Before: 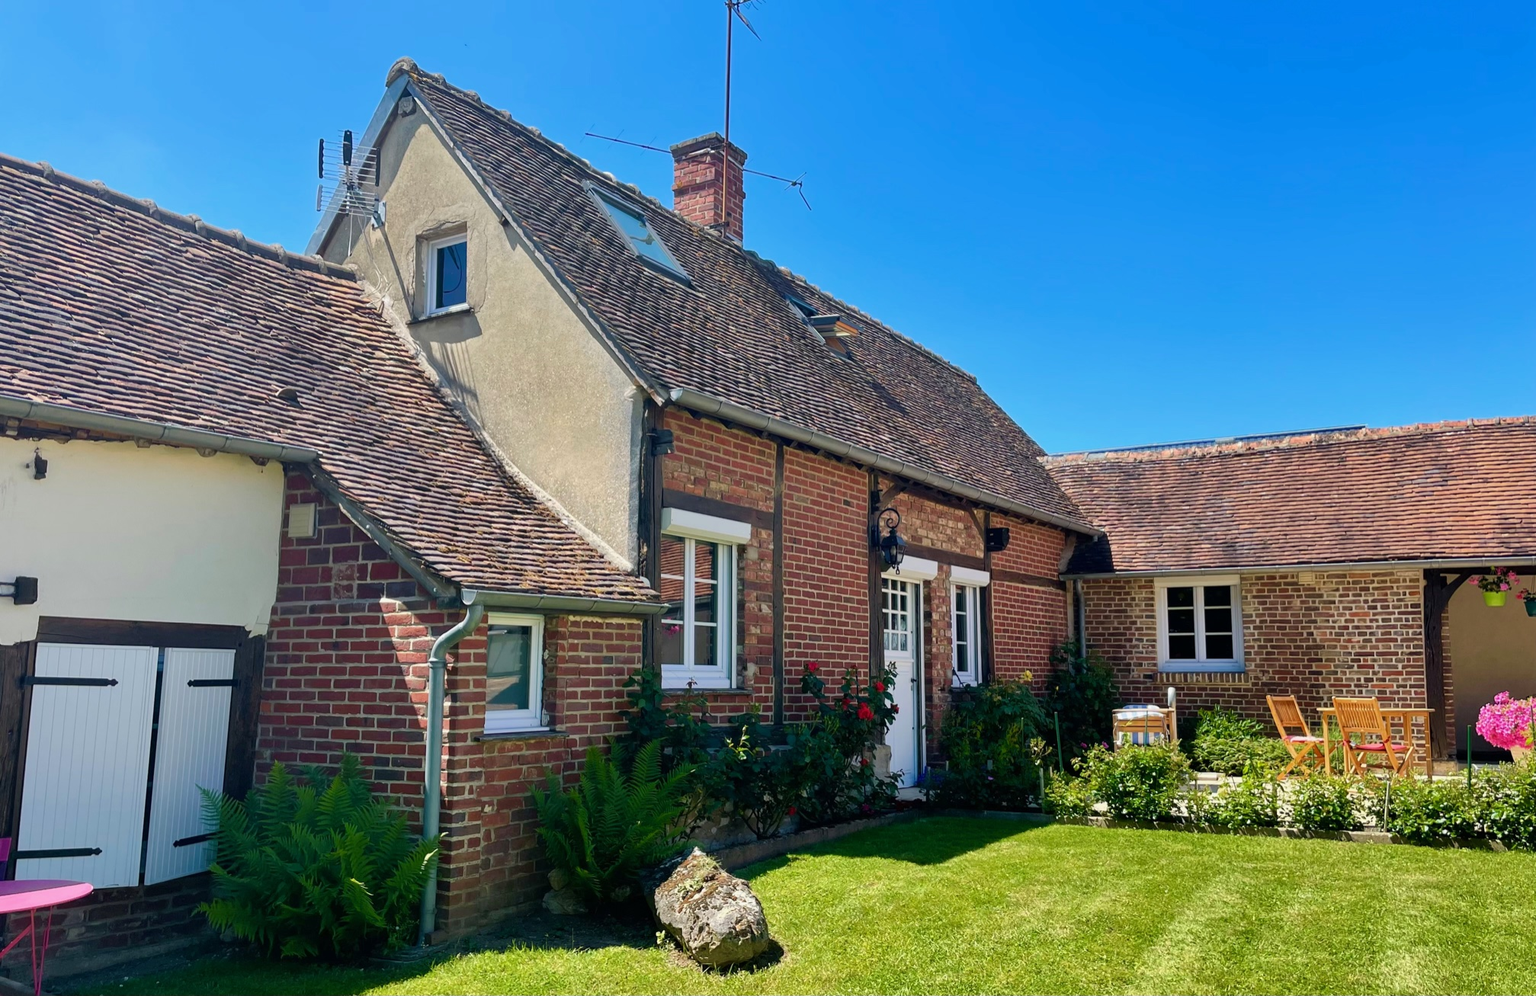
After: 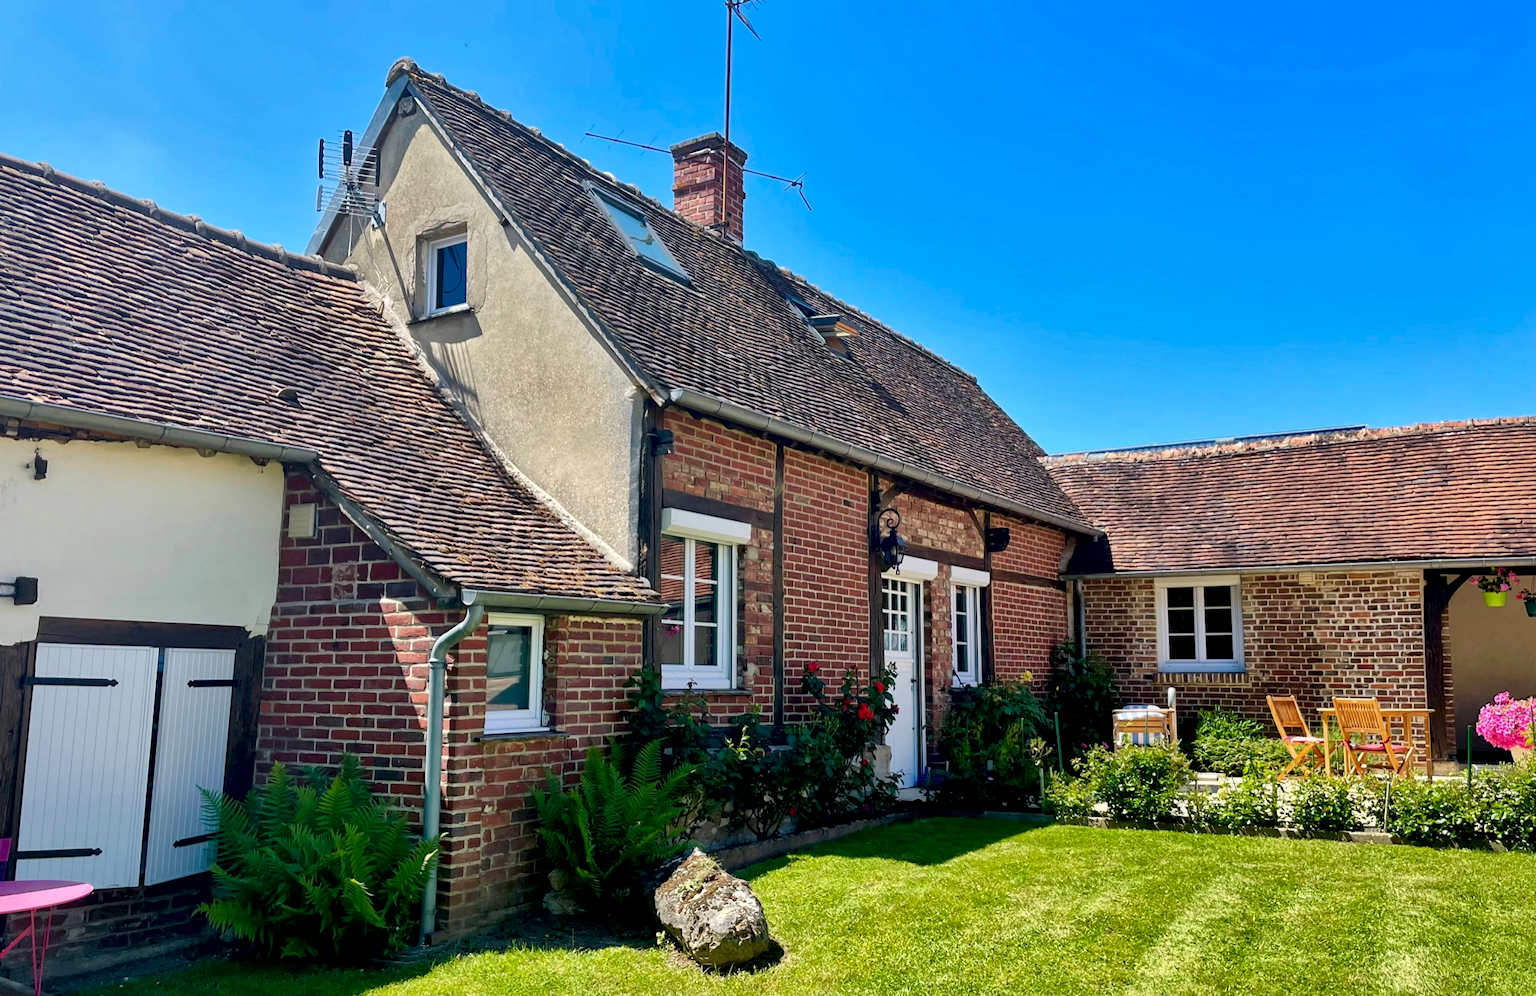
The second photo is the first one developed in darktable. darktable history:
local contrast: mode bilateral grid, contrast 20, coarseness 50, detail 159%, midtone range 0.2
tone equalizer: on, module defaults
base curve: curves: ch0 [(0, 0) (0.283, 0.295) (1, 1)], preserve colors none
